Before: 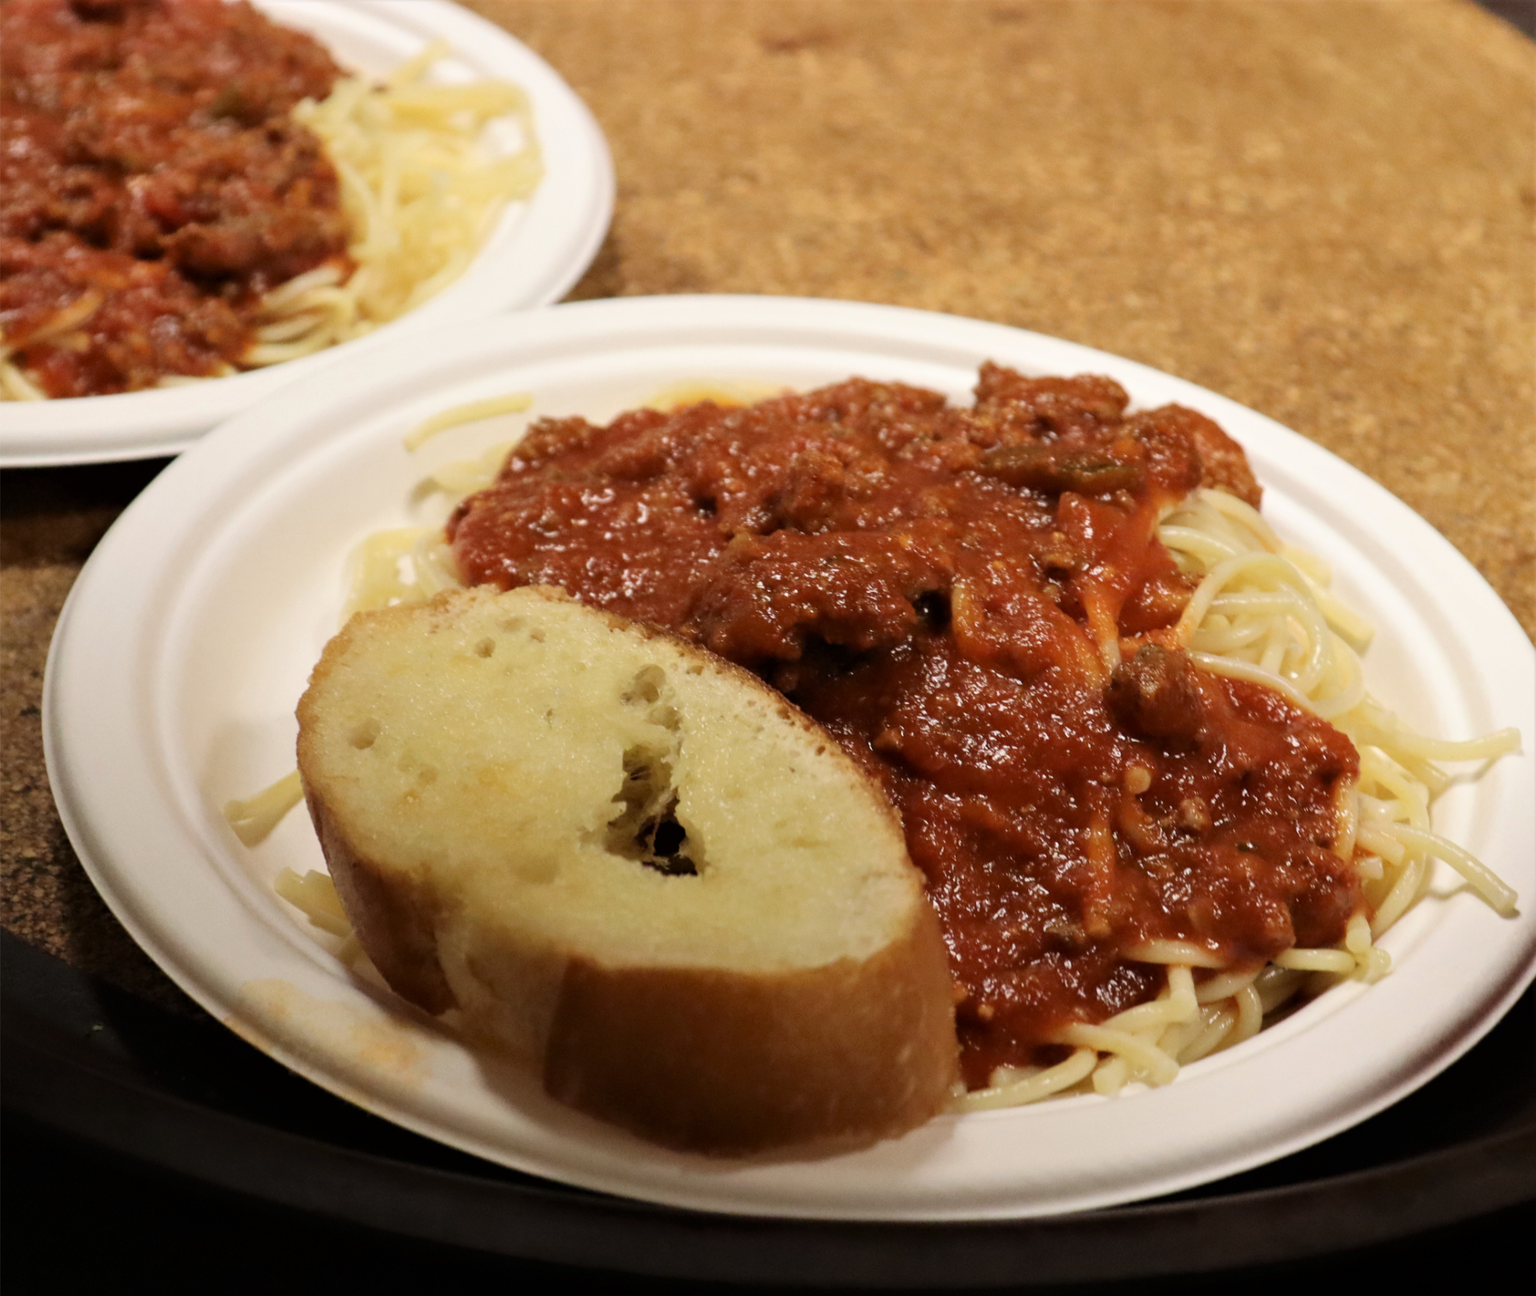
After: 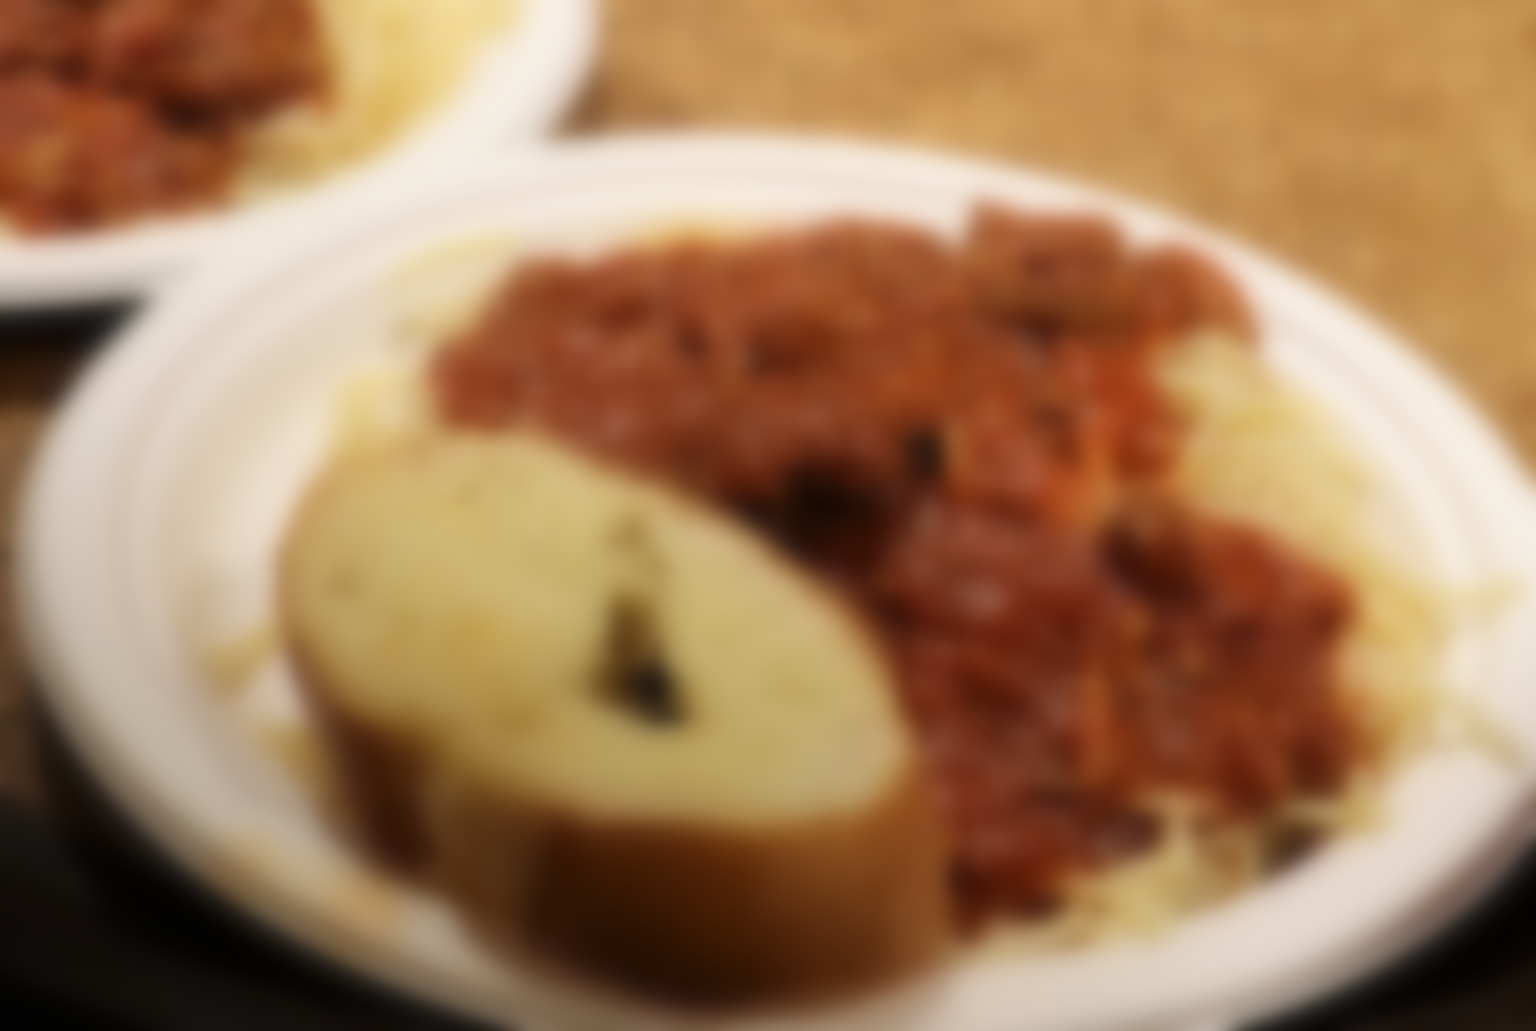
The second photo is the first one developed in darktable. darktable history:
lowpass: radius 16, unbound 0
crop and rotate: left 1.814%, top 12.818%, right 0.25%, bottom 9.225%
